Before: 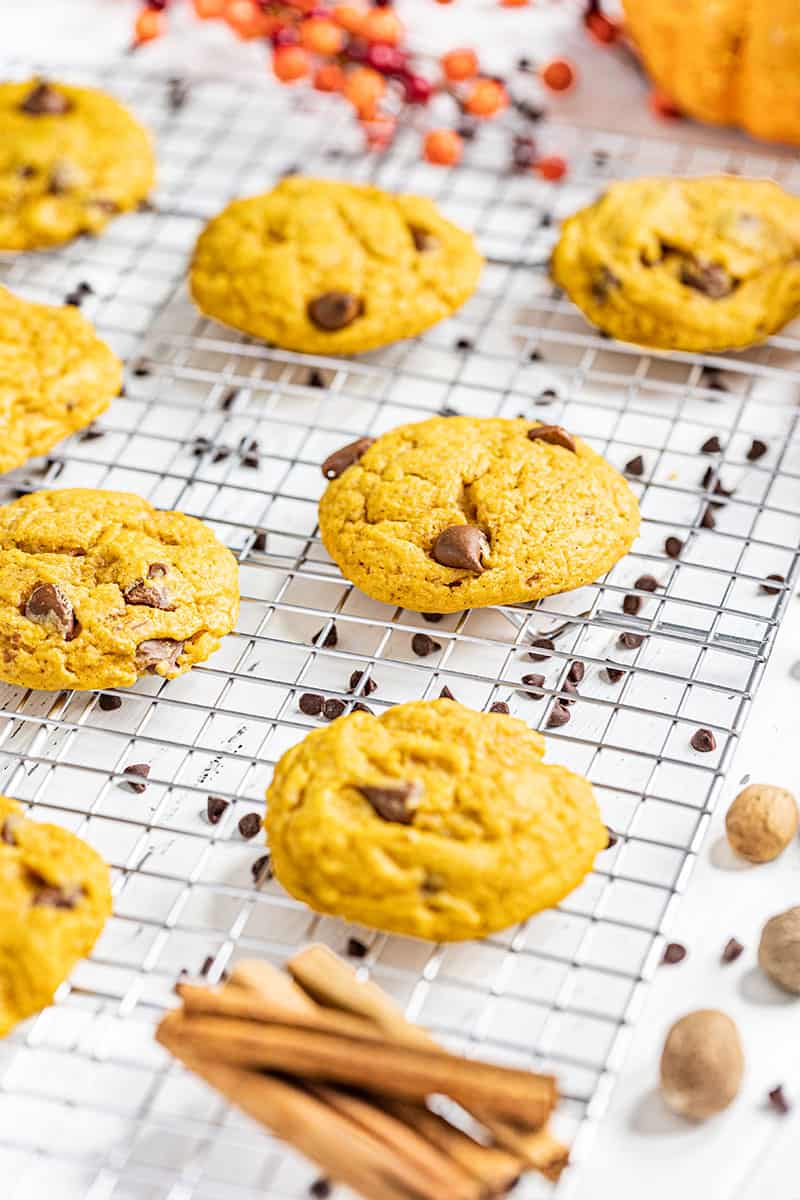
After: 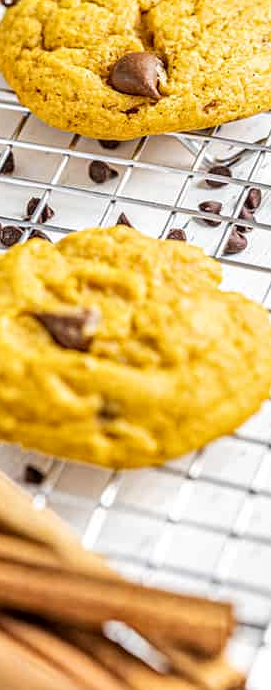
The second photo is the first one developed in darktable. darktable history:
crop: left 40.429%, top 39.461%, right 25.677%, bottom 3.034%
local contrast: on, module defaults
